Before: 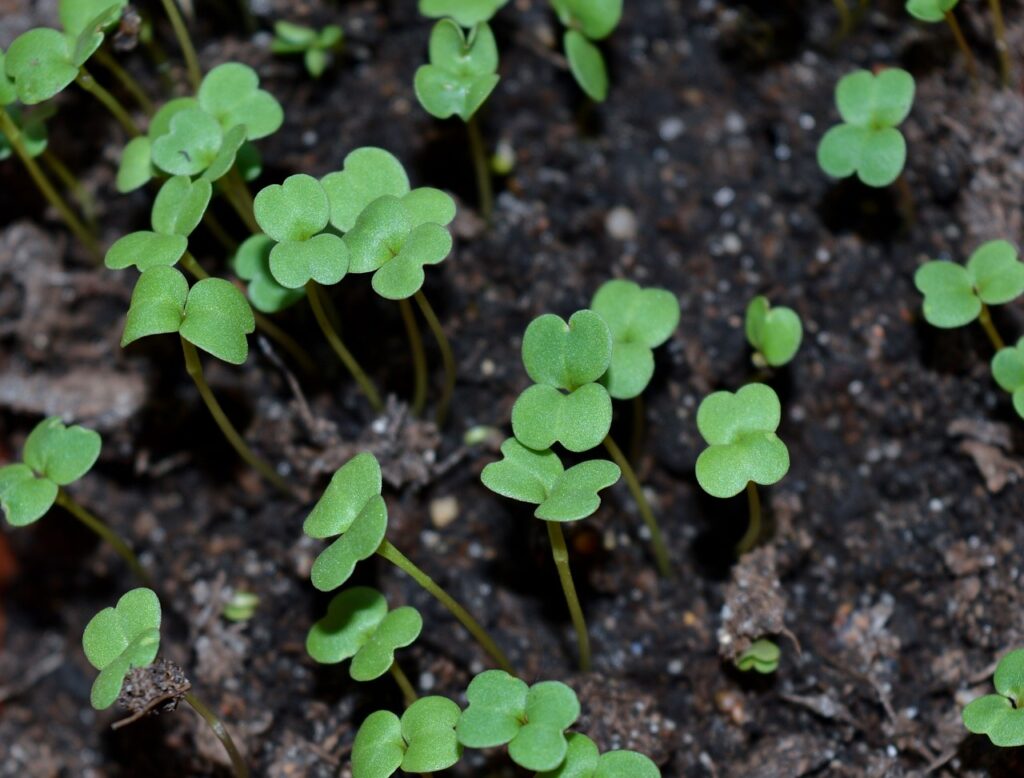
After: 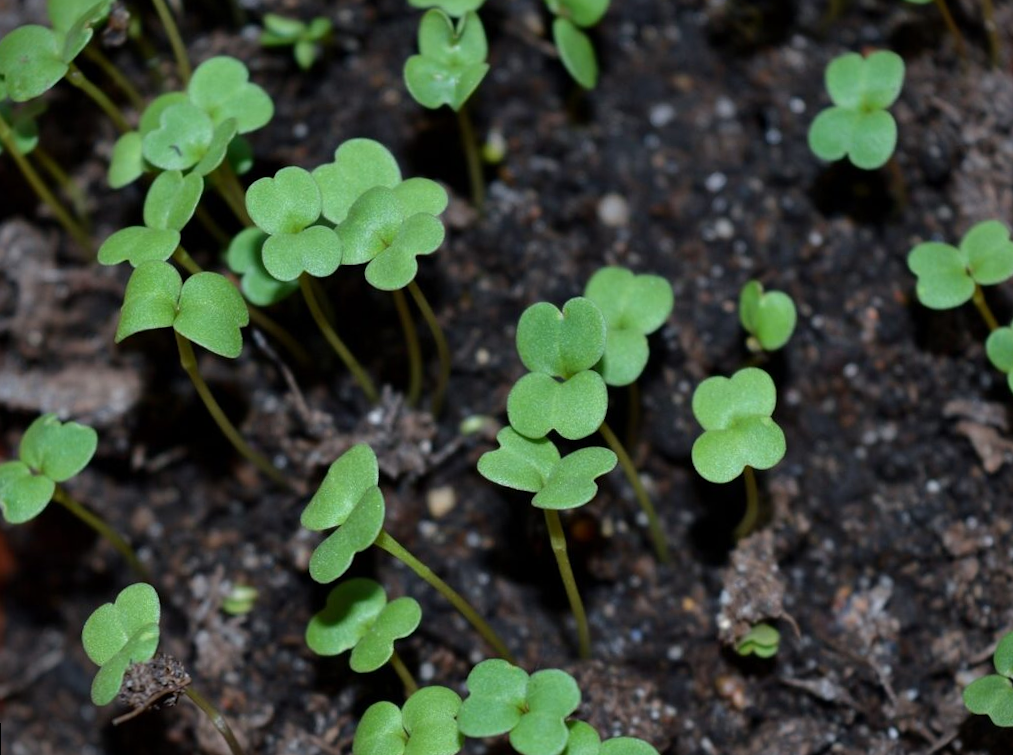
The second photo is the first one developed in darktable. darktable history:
rotate and perspective: rotation -1°, crop left 0.011, crop right 0.989, crop top 0.025, crop bottom 0.975
vignetting: fall-off start 97.23%, saturation -0.024, center (-0.033, -0.042), width/height ratio 1.179, unbound false
